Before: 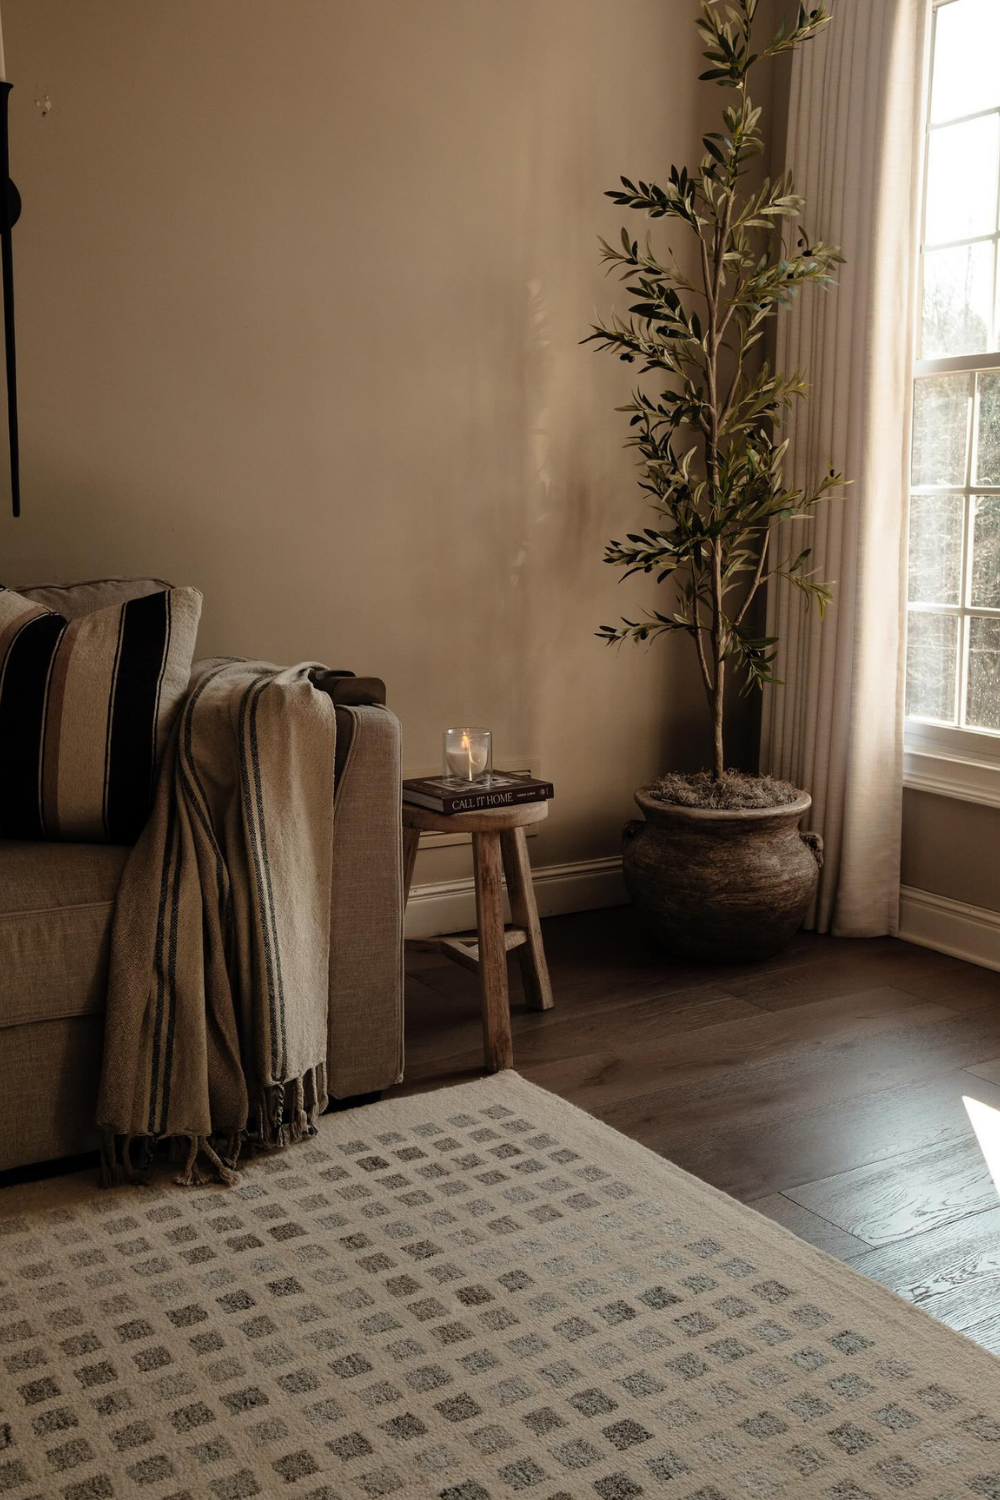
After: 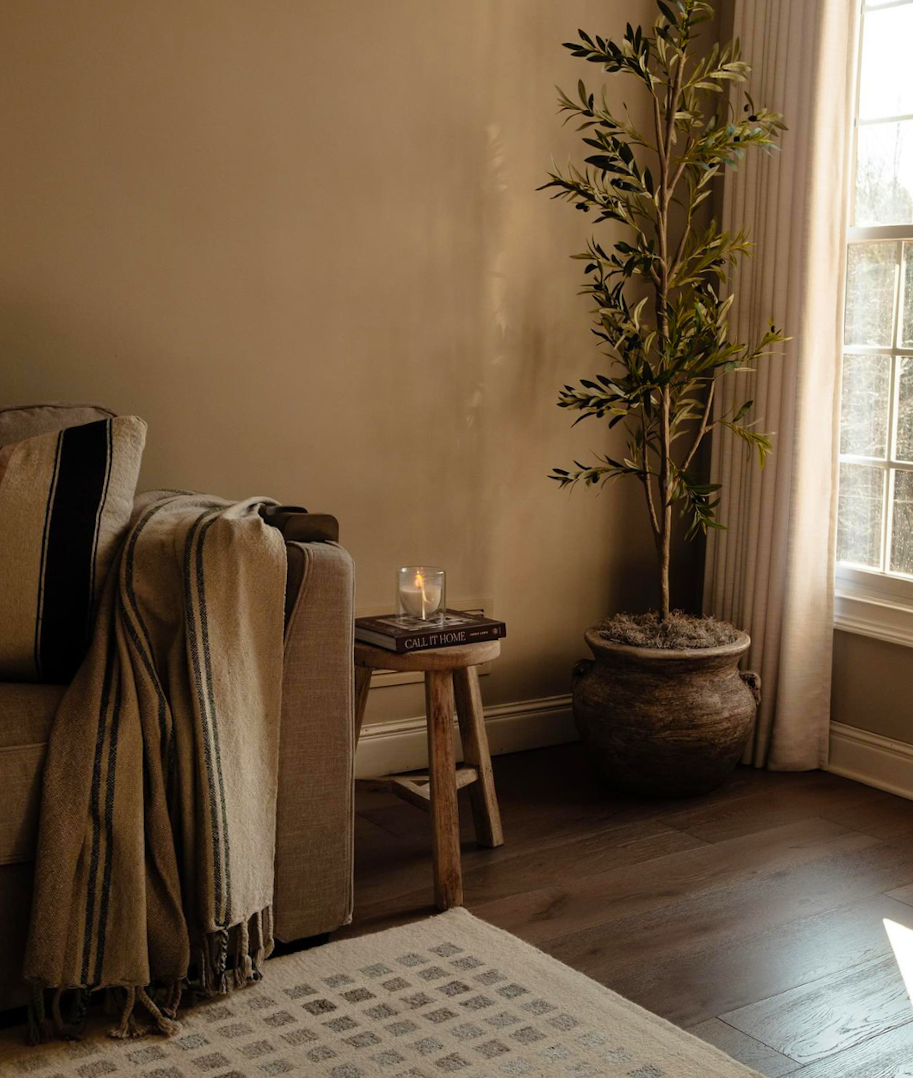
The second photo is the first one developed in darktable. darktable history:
crop: left 8.155%, top 6.611%, bottom 15.385%
color balance rgb: perceptual saturation grading › global saturation 20%, global vibrance 20%
rotate and perspective: rotation 0.679°, lens shift (horizontal) 0.136, crop left 0.009, crop right 0.991, crop top 0.078, crop bottom 0.95
